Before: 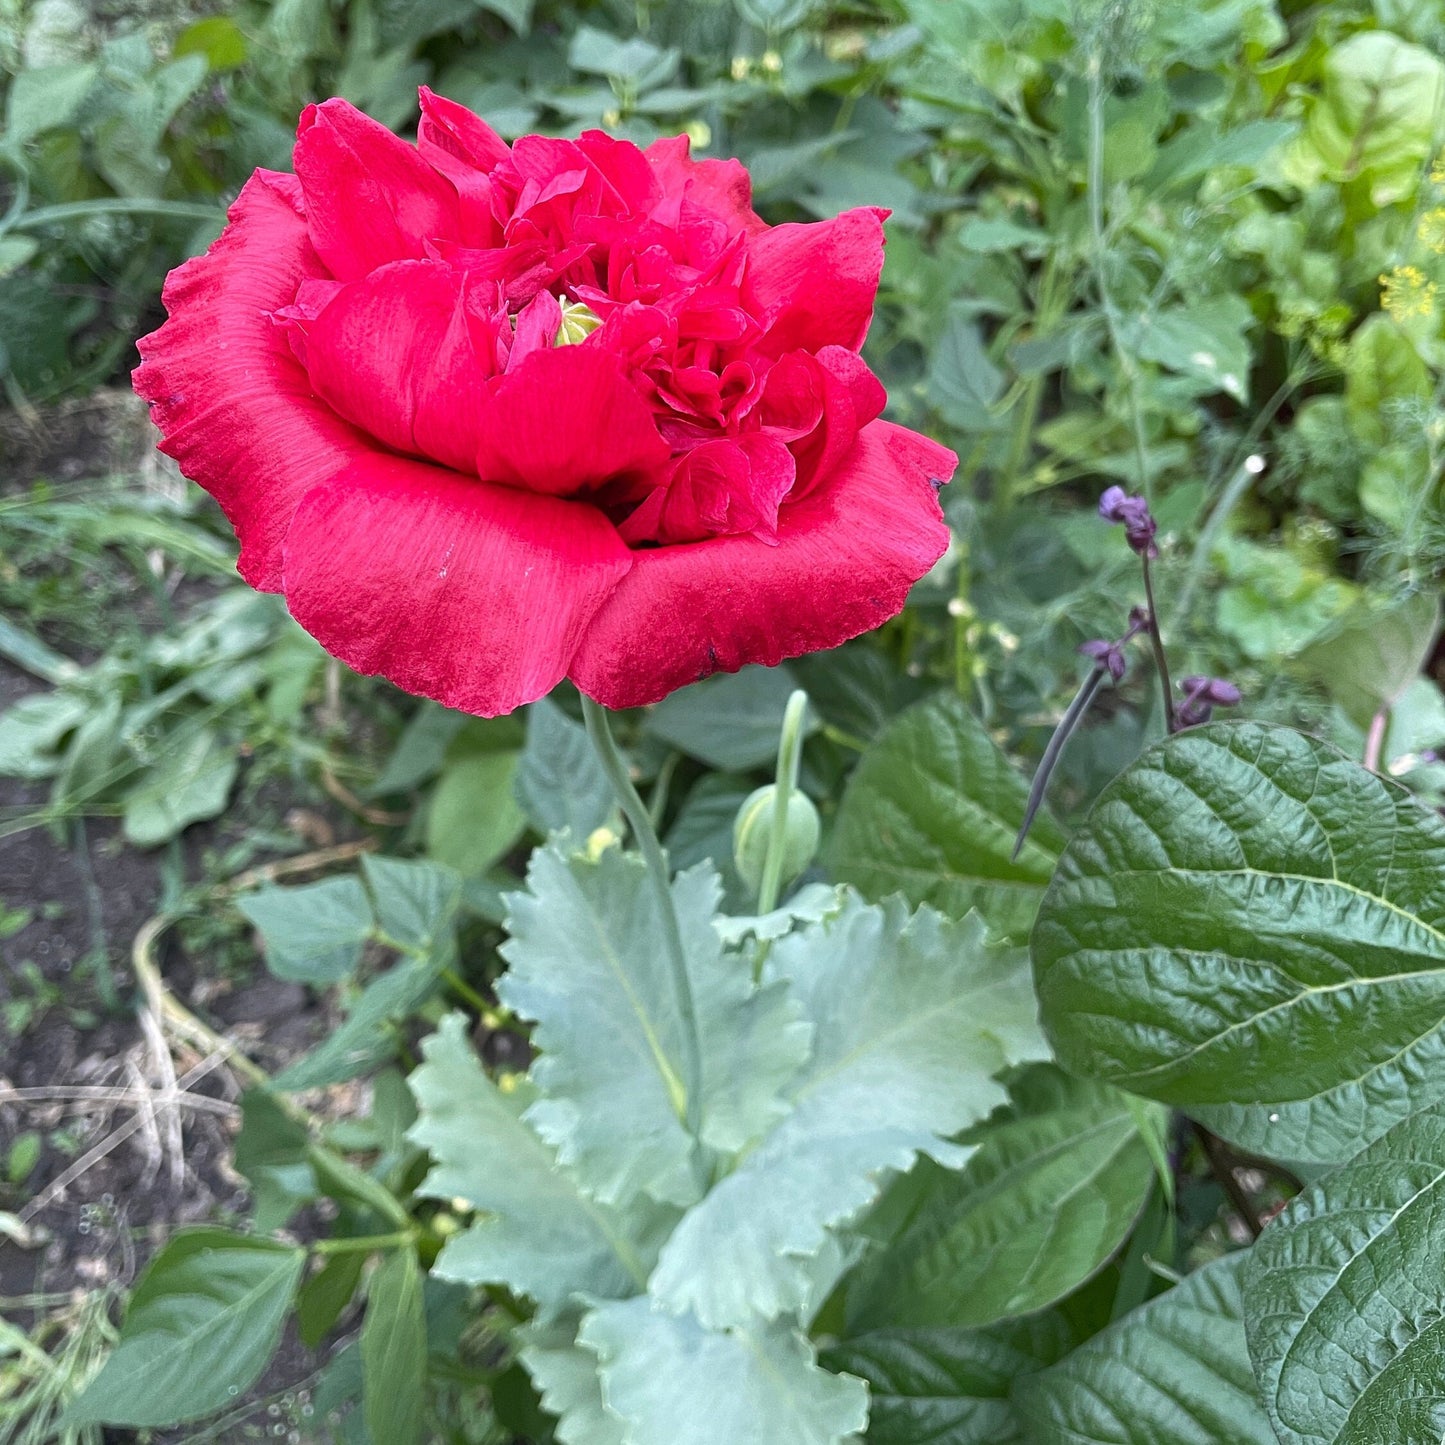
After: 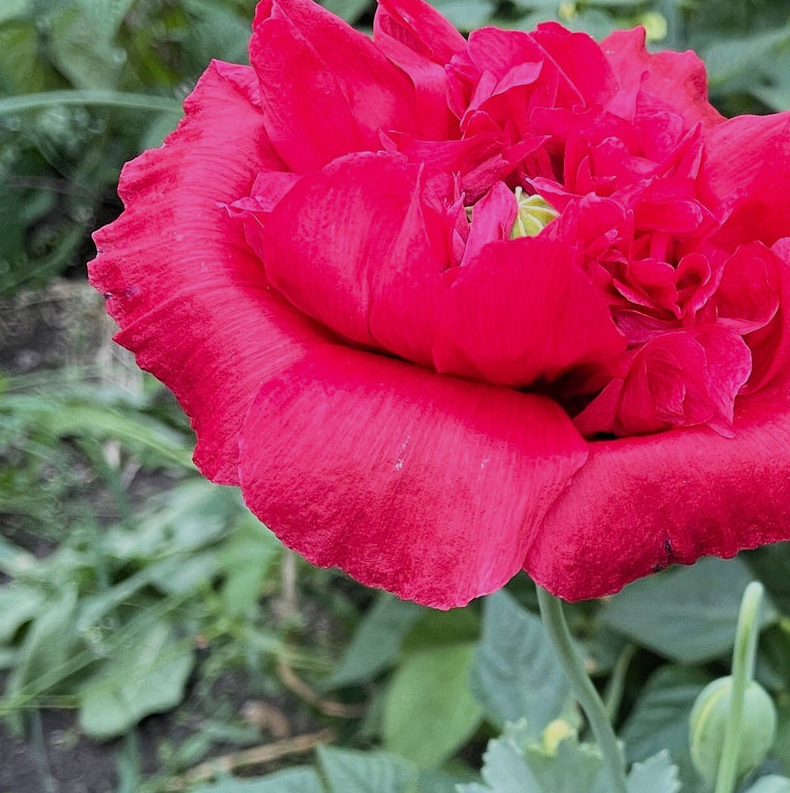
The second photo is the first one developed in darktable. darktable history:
filmic rgb: black relative exposure -7.65 EV, white relative exposure 4.56 EV, hardness 3.61, color science v6 (2022)
crop and rotate: left 3.047%, top 7.509%, right 42.236%, bottom 37.598%
